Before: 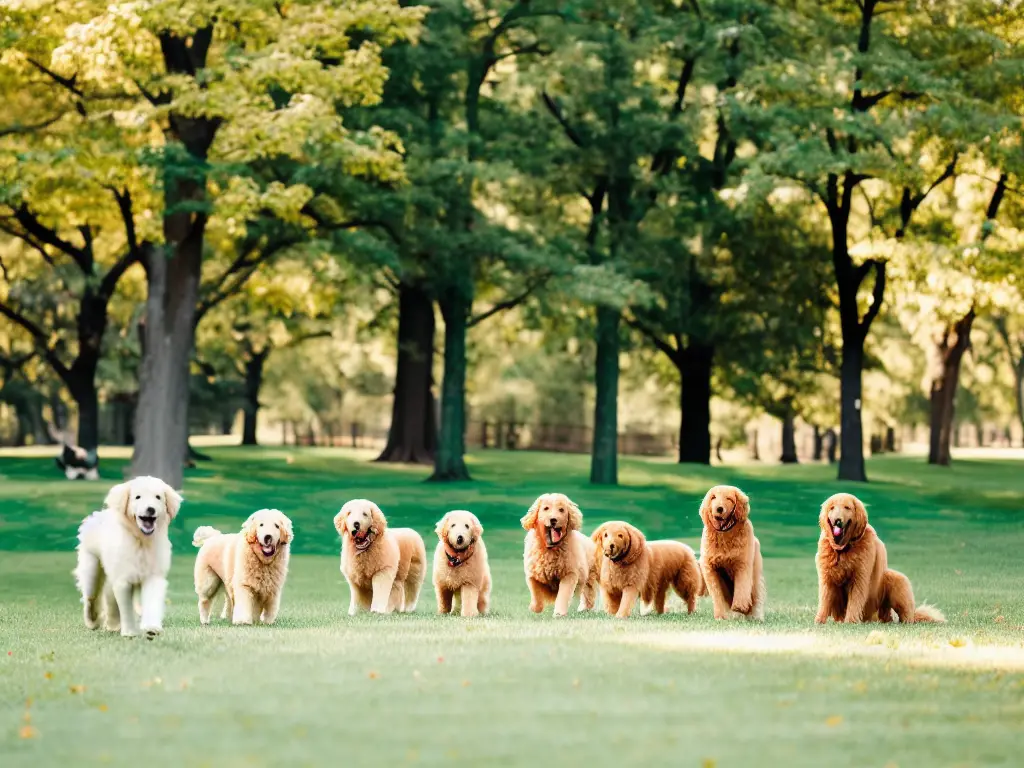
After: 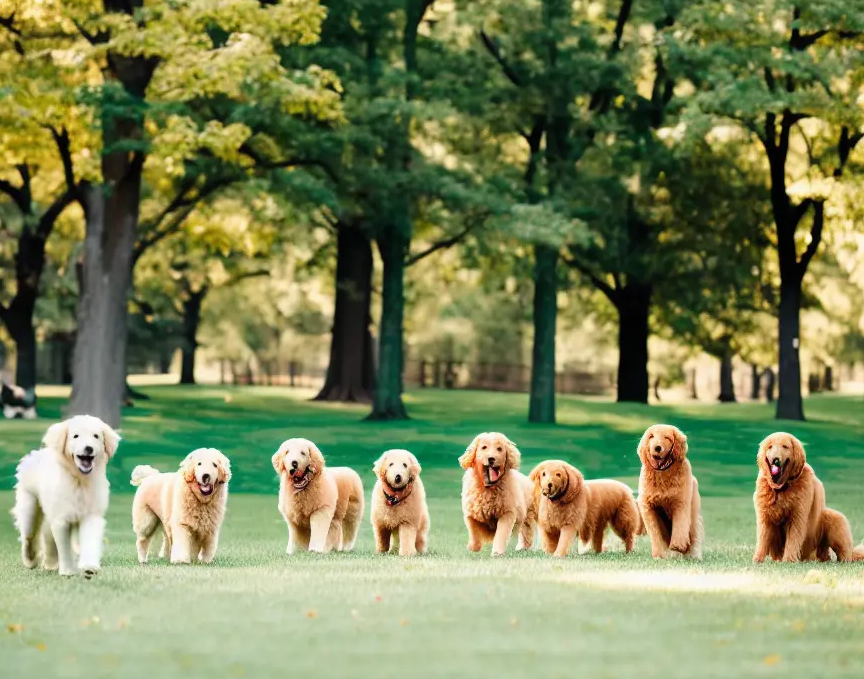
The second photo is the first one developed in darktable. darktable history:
crop: left 6.065%, top 8.063%, right 9.532%, bottom 3.52%
